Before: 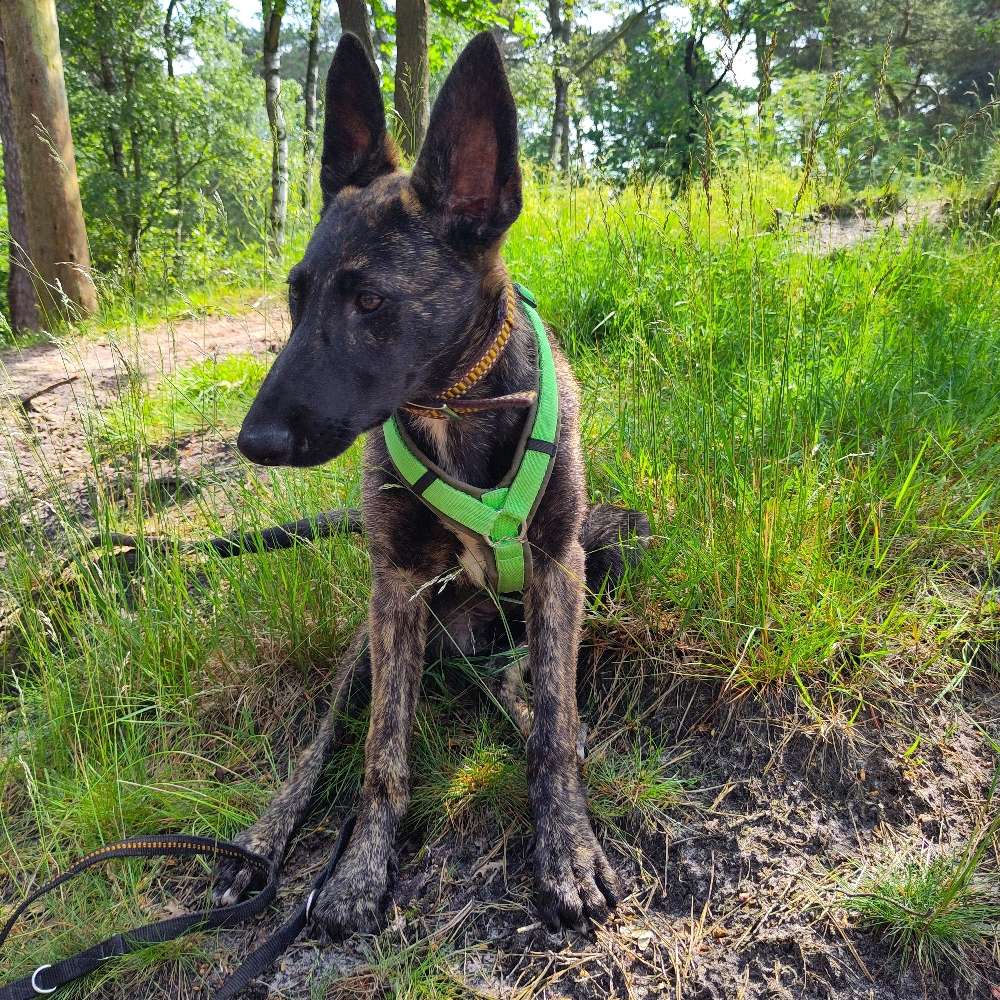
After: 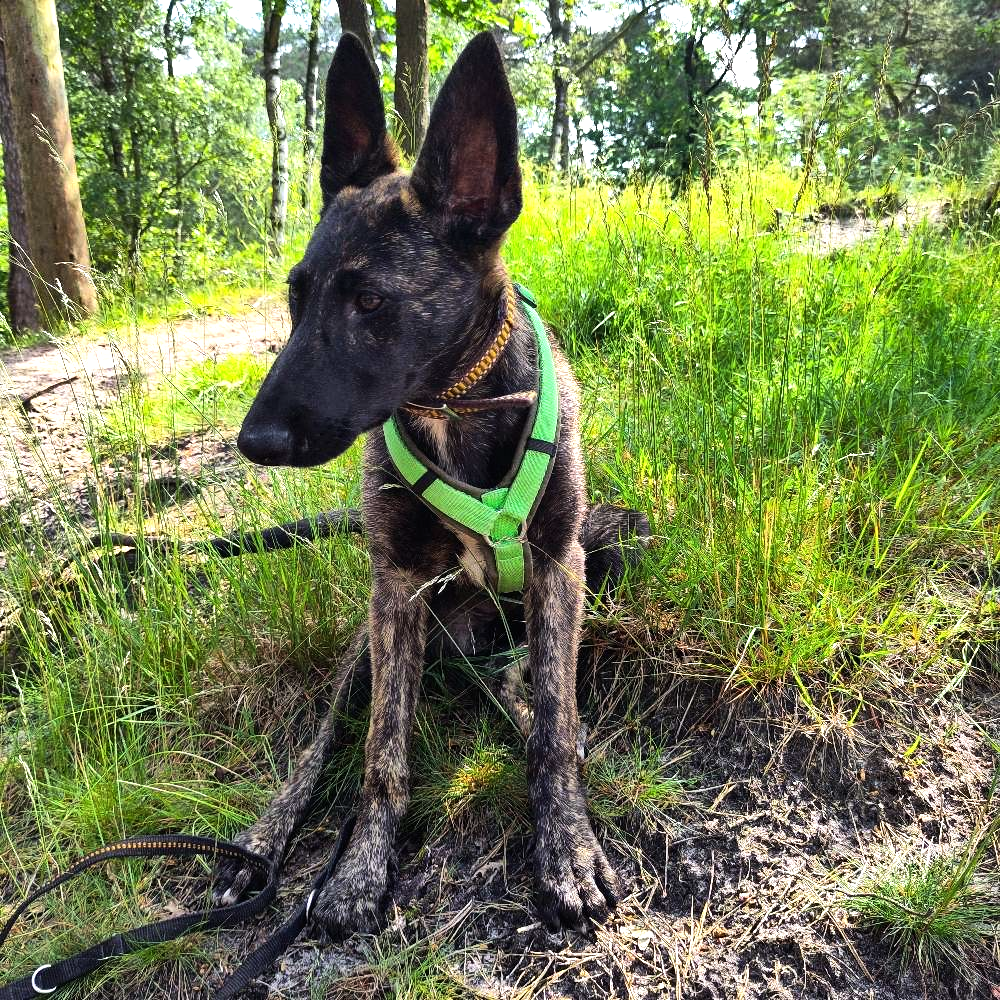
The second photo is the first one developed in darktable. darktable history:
tone equalizer: -8 EV -0.73 EV, -7 EV -0.679 EV, -6 EV -0.63 EV, -5 EV -0.377 EV, -3 EV 0.387 EV, -2 EV 0.6 EV, -1 EV 0.676 EV, +0 EV 0.741 EV, edges refinement/feathering 500, mask exposure compensation -1.57 EV, preserve details no
